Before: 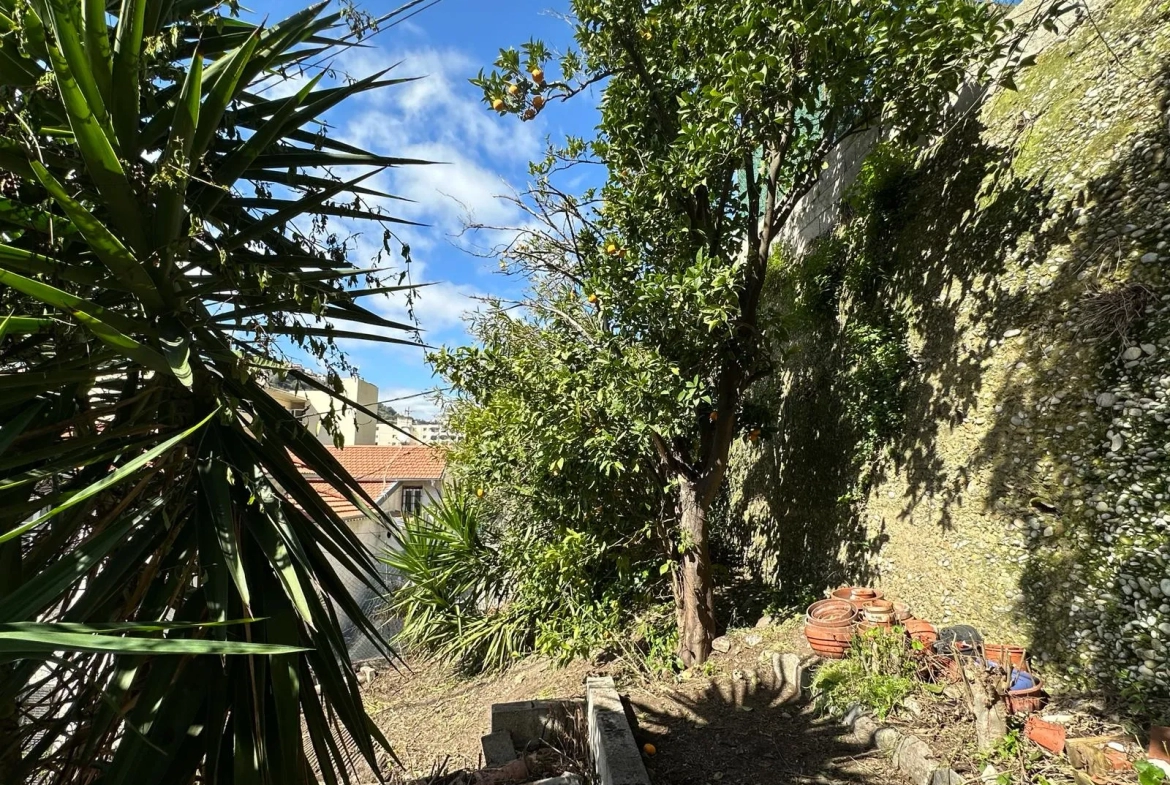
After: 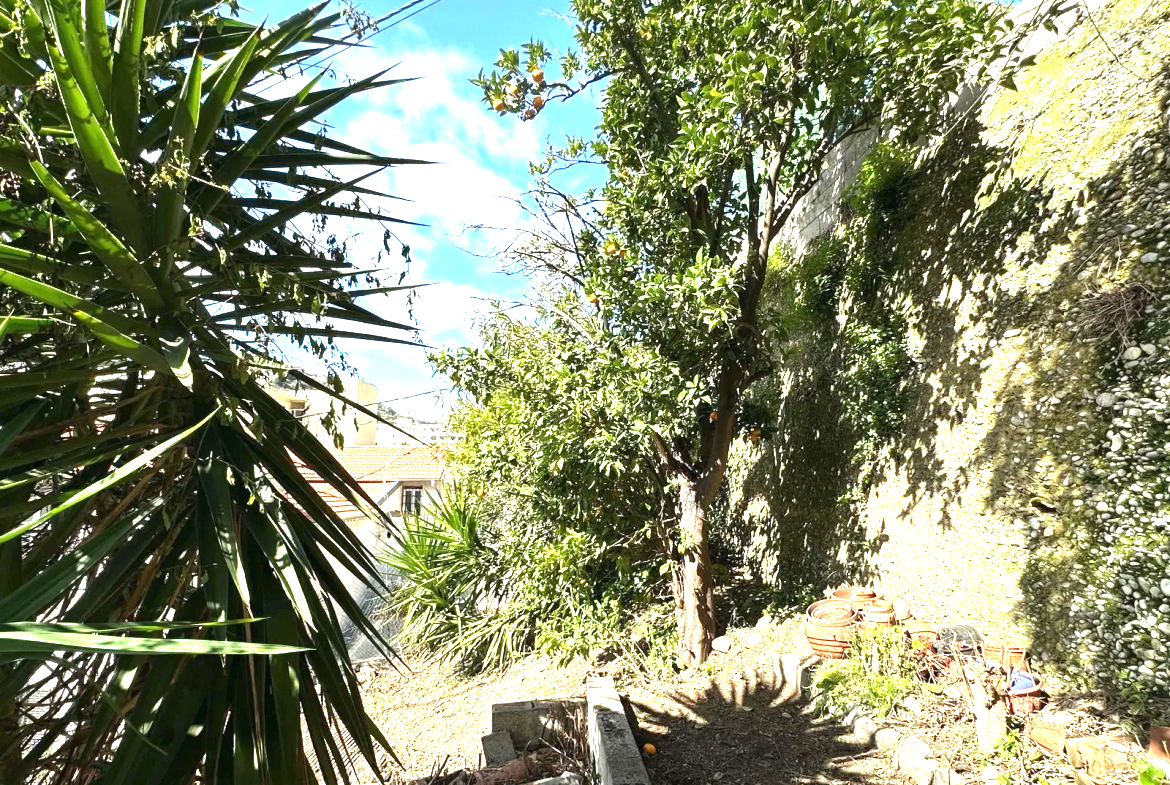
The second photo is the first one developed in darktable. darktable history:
exposure: black level correction 0, exposure 1.625 EV, compensate exposure bias true, compensate highlight preservation false
